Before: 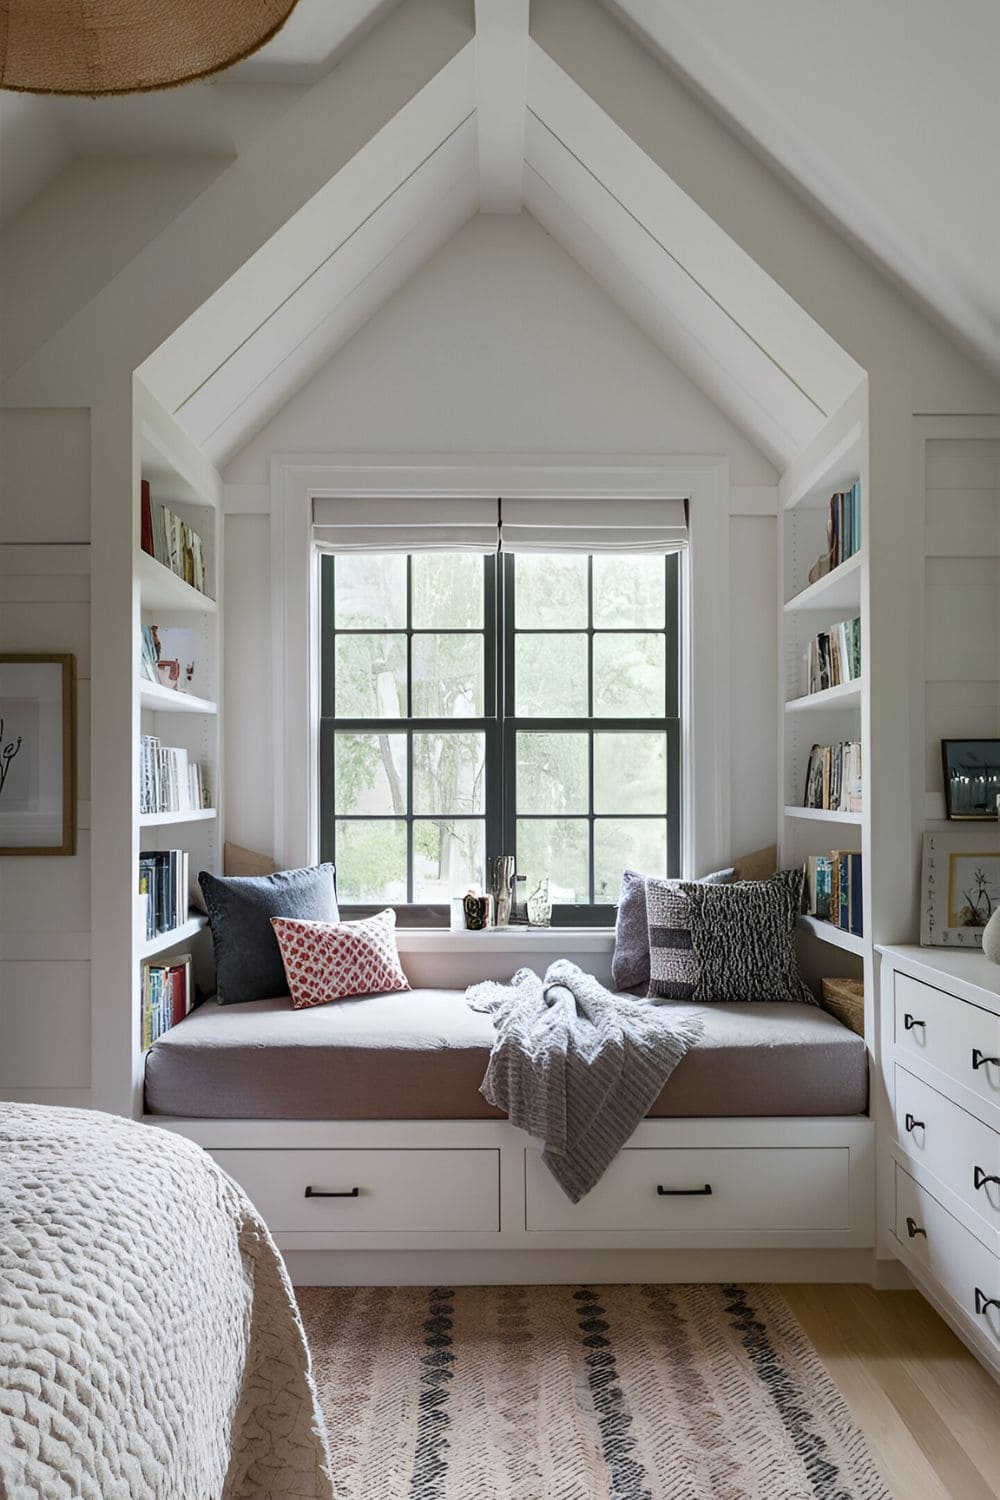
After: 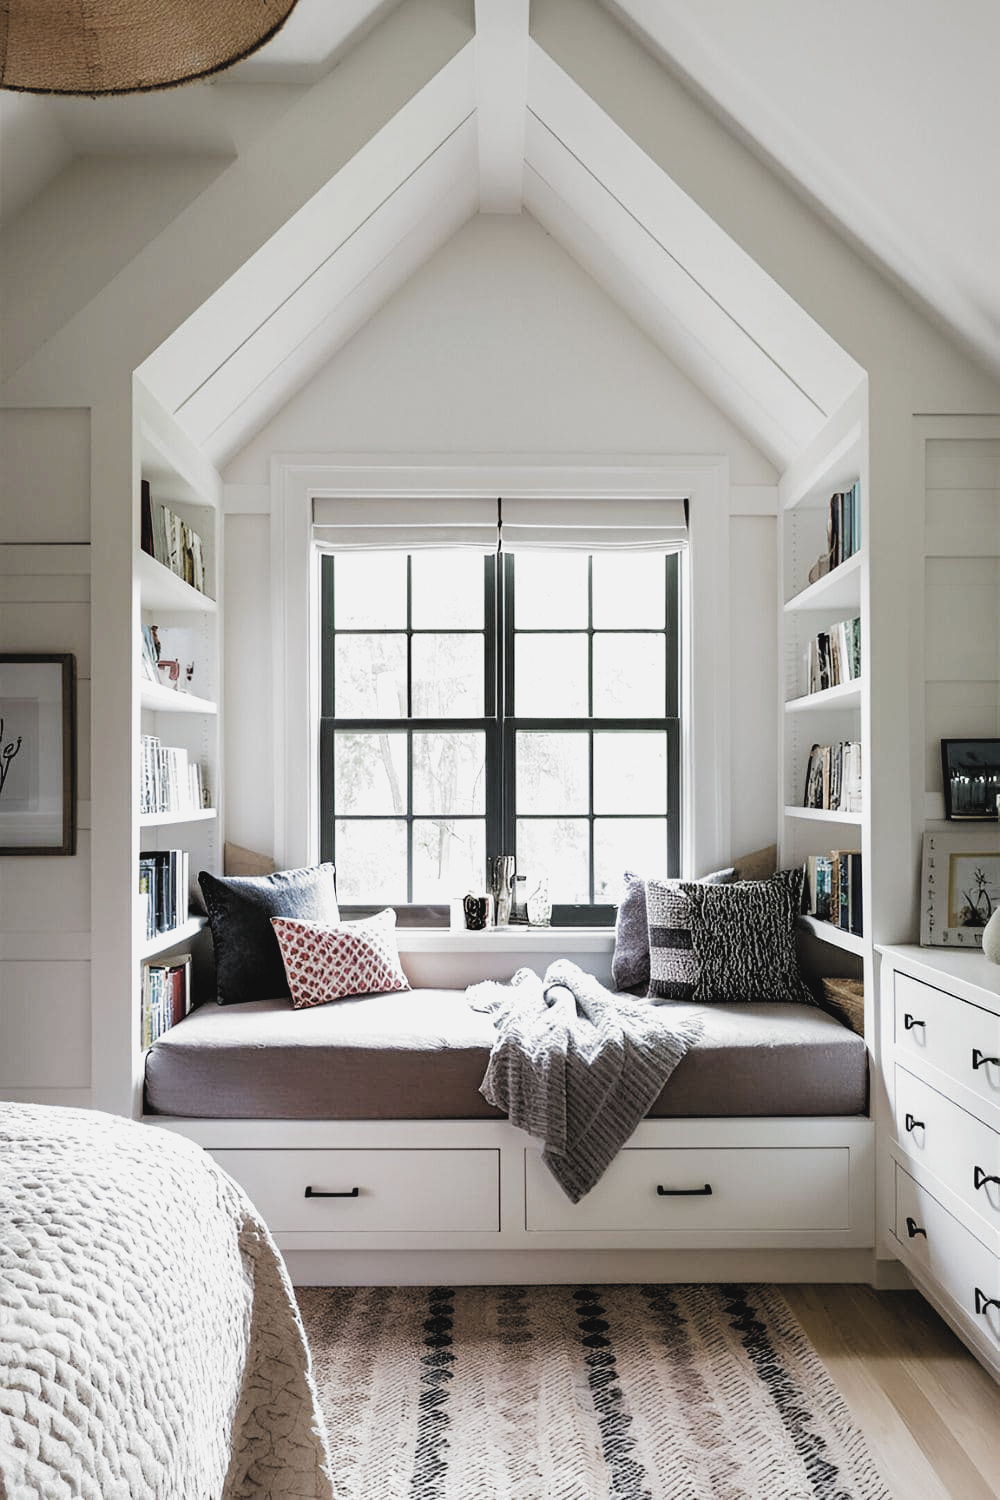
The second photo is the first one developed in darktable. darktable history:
filmic rgb: black relative exposure -3.65 EV, white relative exposure 2.44 EV, hardness 3.29, preserve chrominance RGB euclidean norm, color science v5 (2021), contrast in shadows safe, contrast in highlights safe
contrast brightness saturation: contrast -0.091, saturation -0.094
exposure: exposure 0.555 EV, compensate exposure bias true, compensate highlight preservation false
